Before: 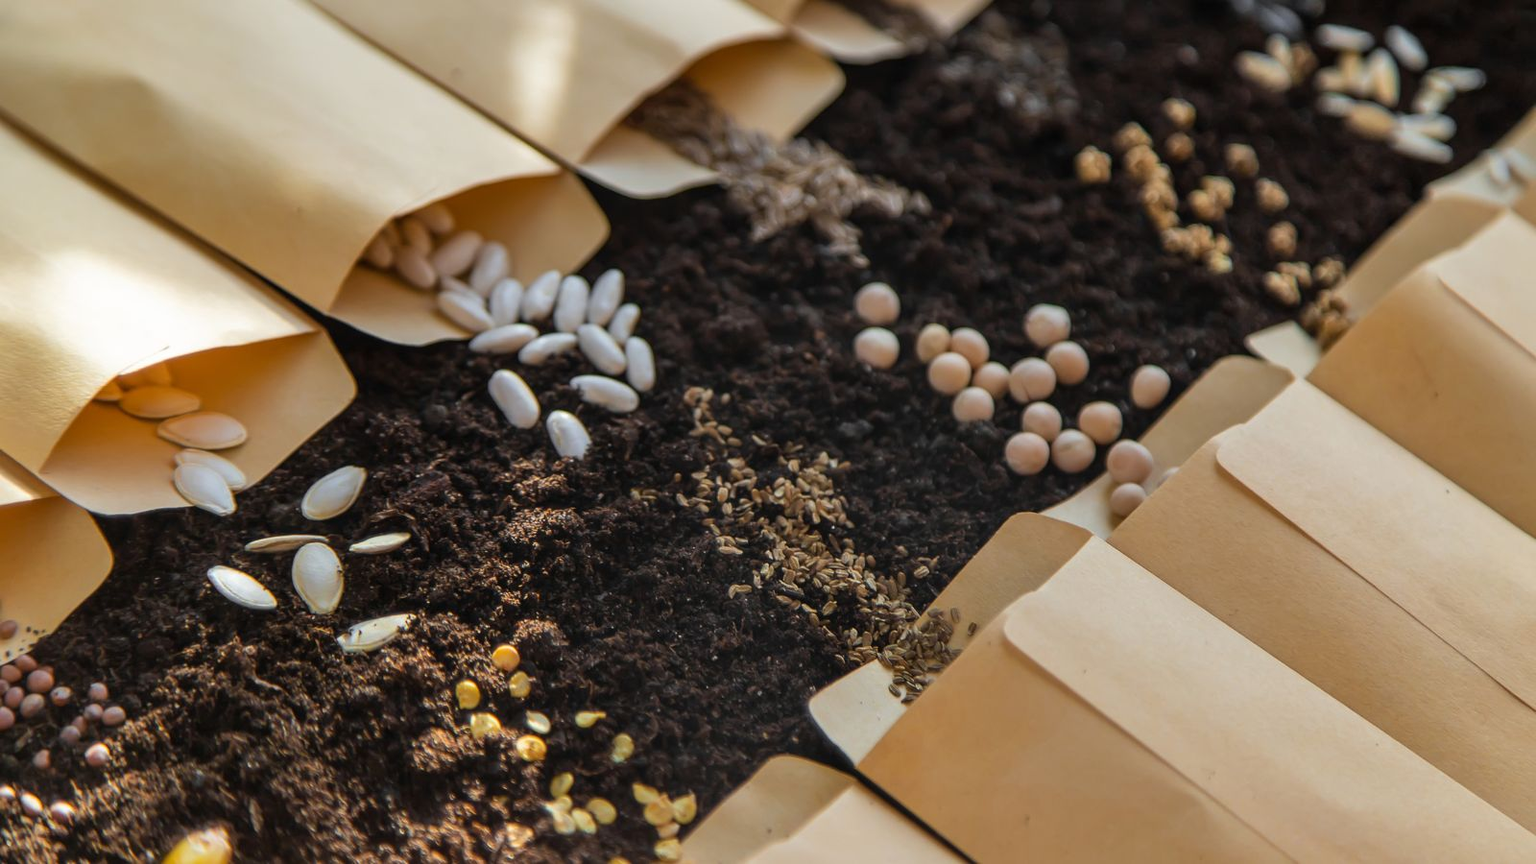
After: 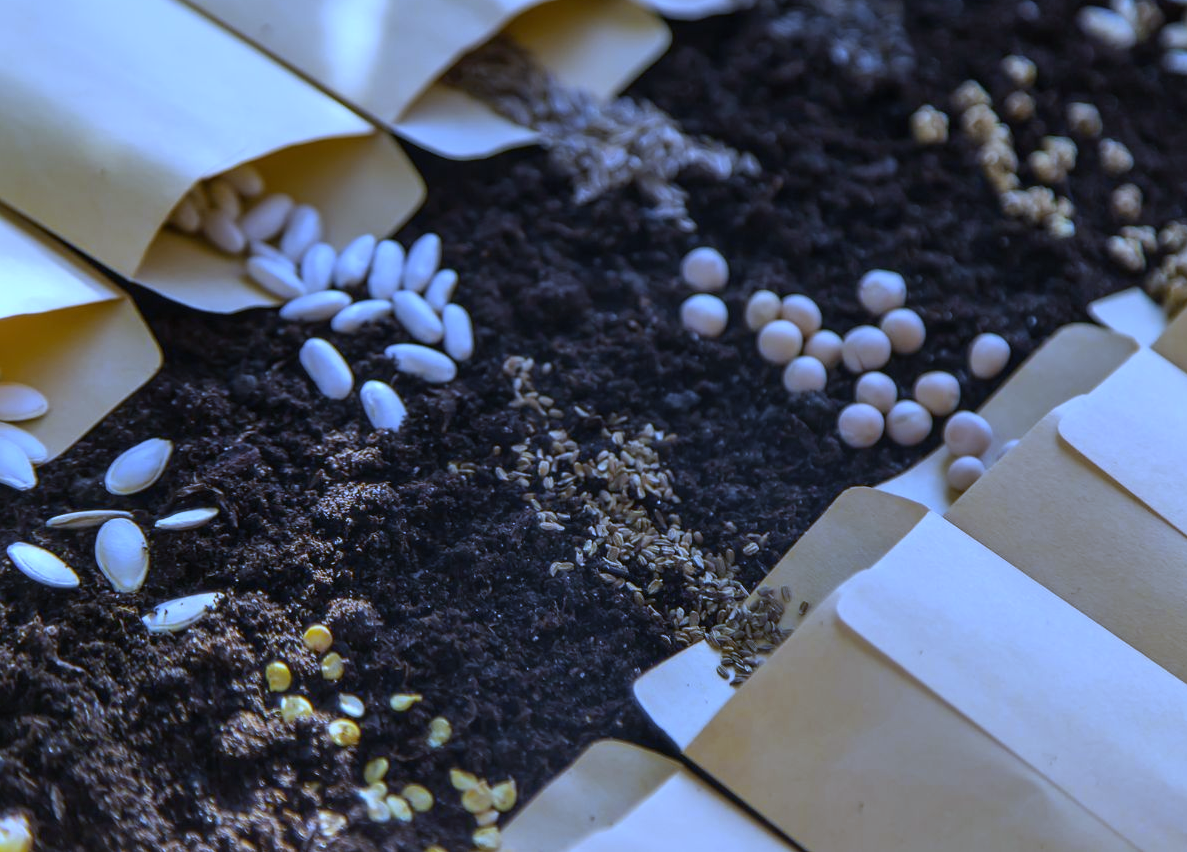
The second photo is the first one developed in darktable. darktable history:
white balance: red 0.766, blue 1.537
crop and rotate: left 13.15%, top 5.251%, right 12.609%
